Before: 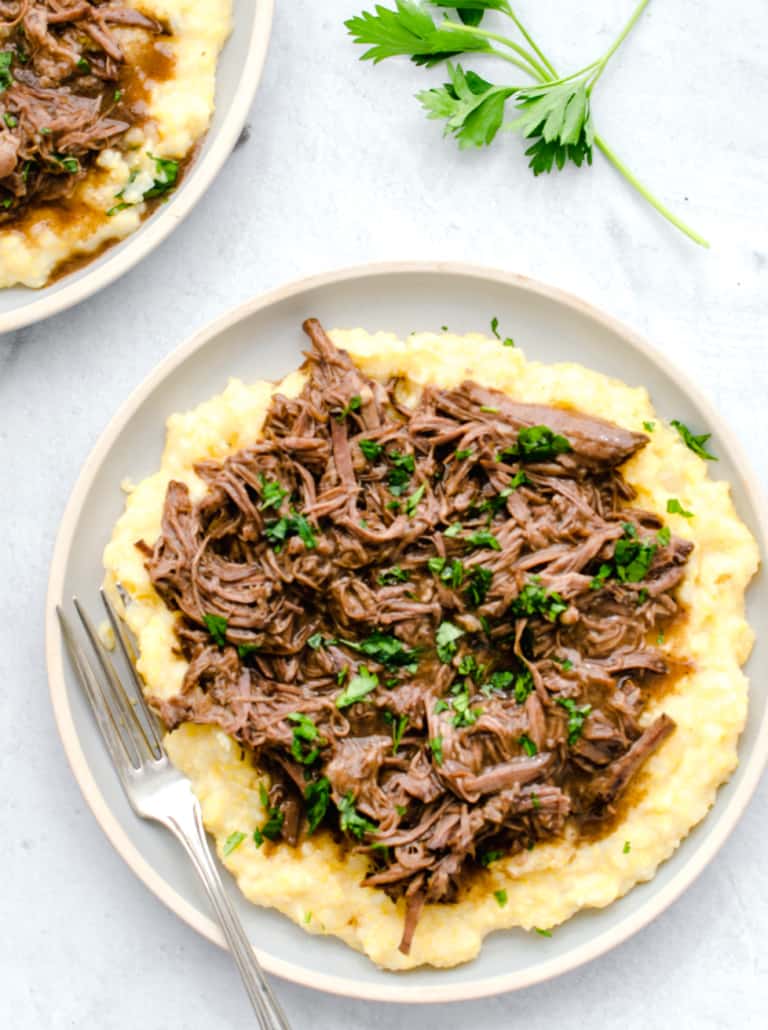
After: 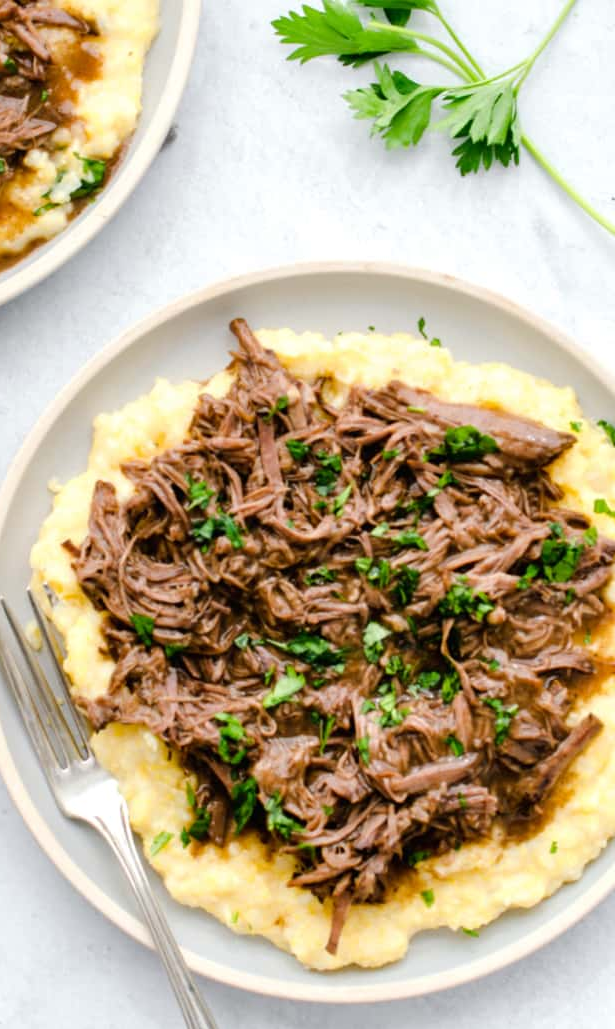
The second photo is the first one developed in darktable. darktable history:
crop and rotate: left 9.61%, right 10.258%
